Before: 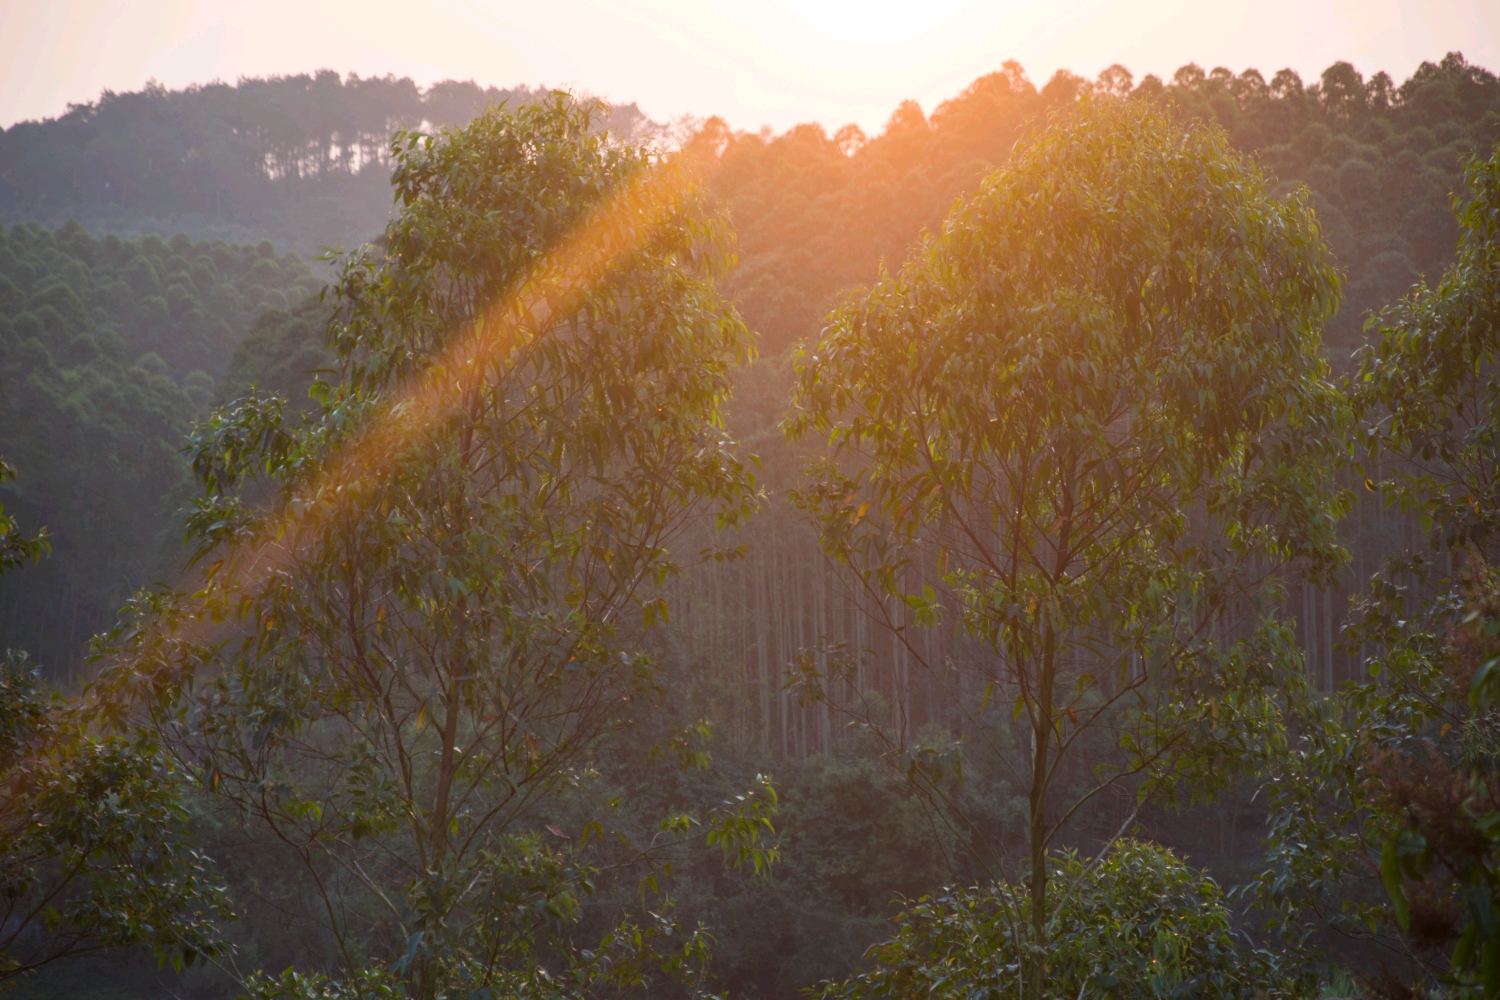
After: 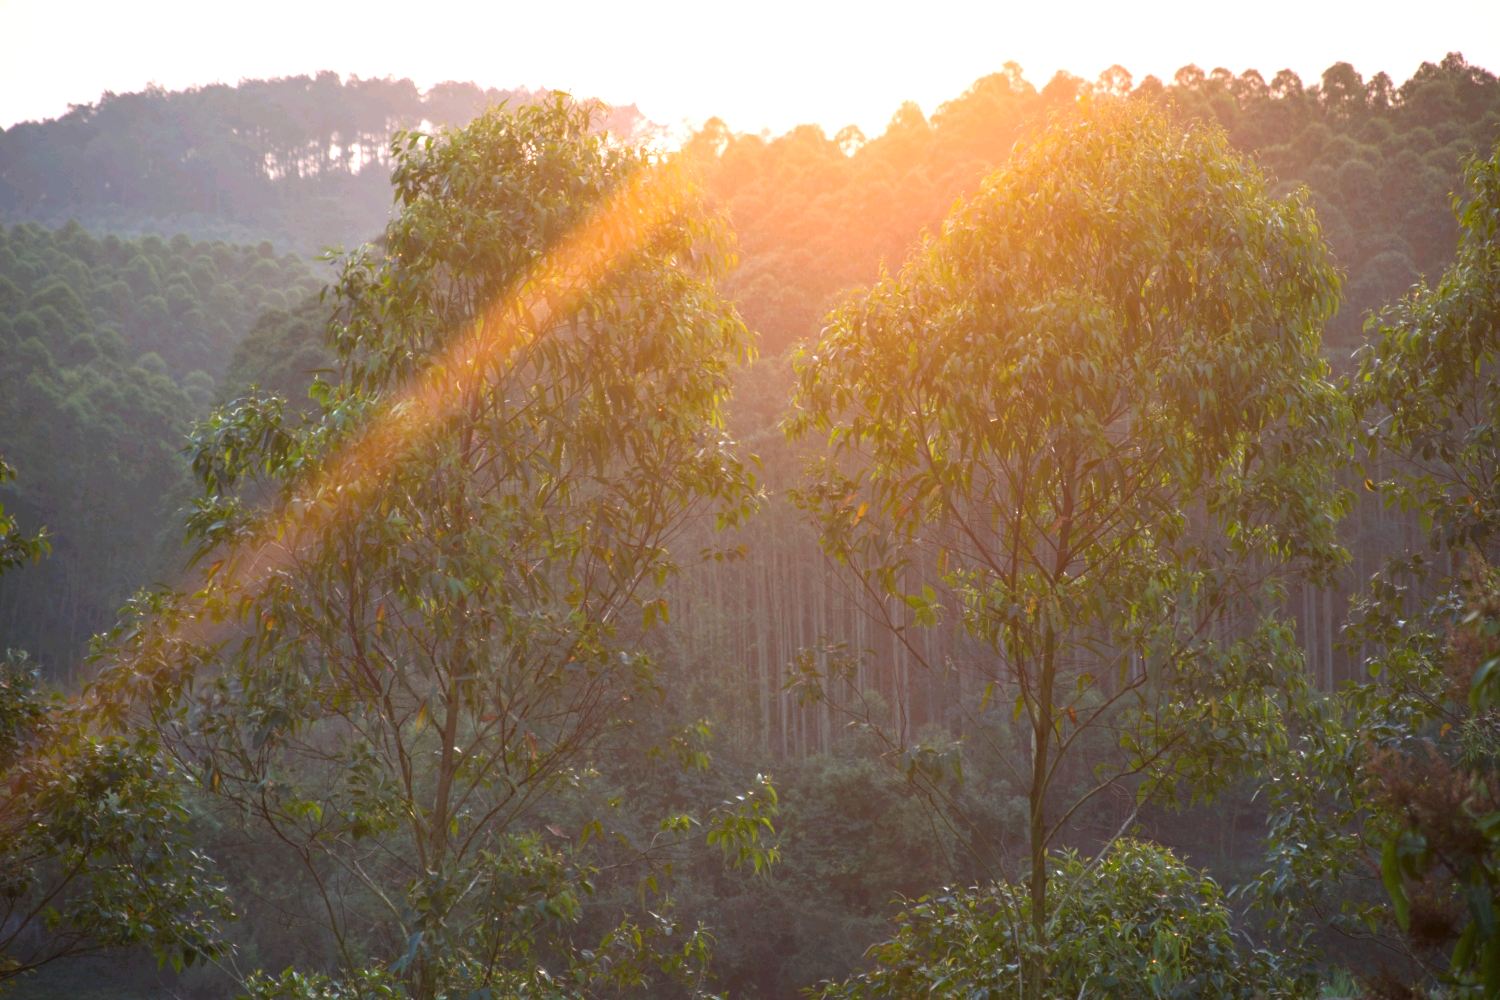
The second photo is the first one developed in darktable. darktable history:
sharpen: radius 5.278, amount 0.317, threshold 26.088
exposure: black level correction 0, exposure 0.695 EV, compensate exposure bias true, compensate highlight preservation false
